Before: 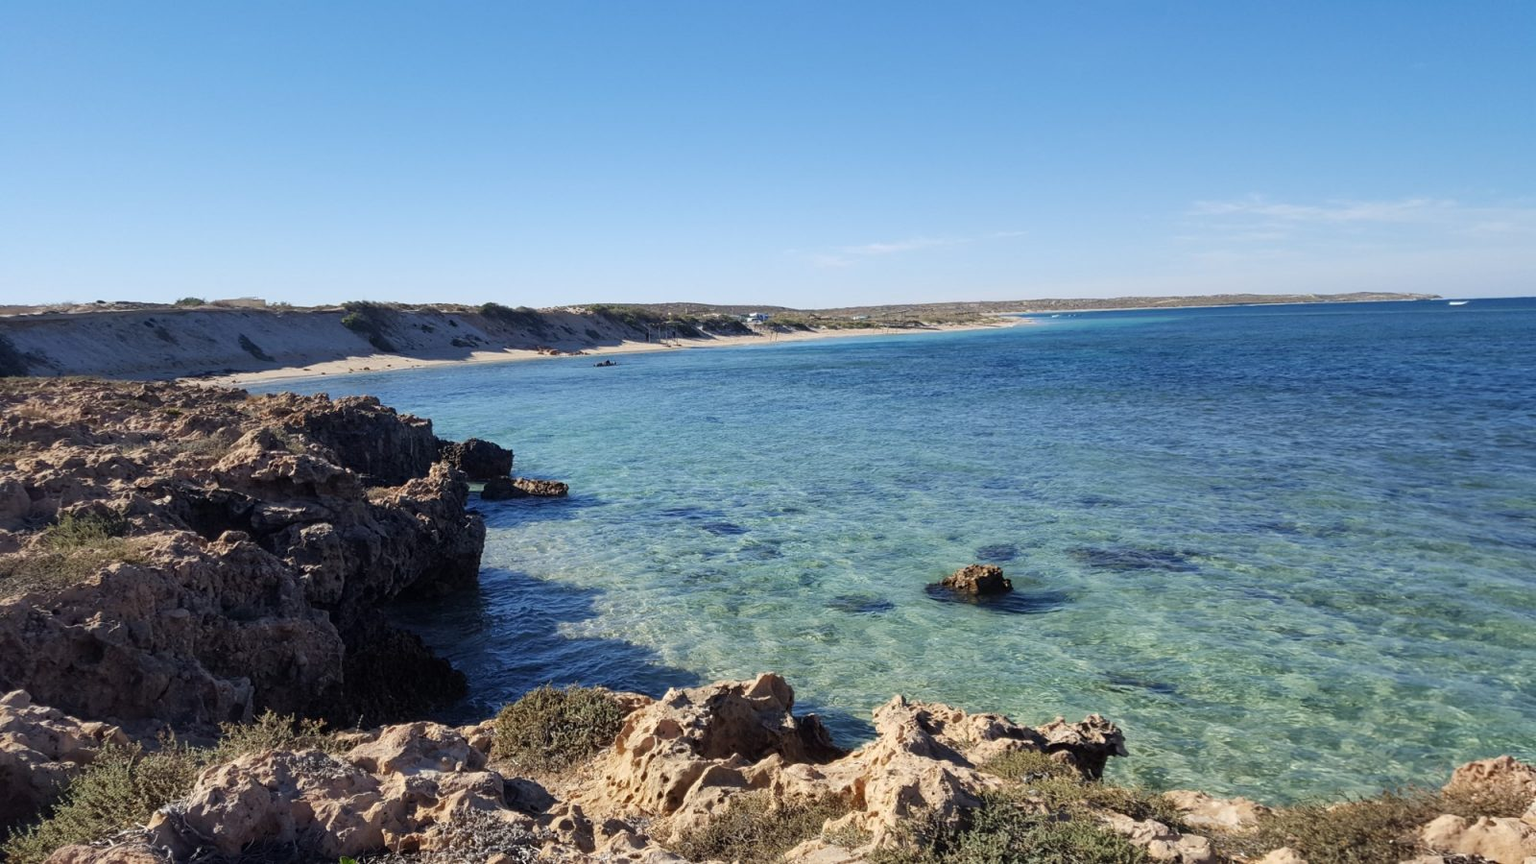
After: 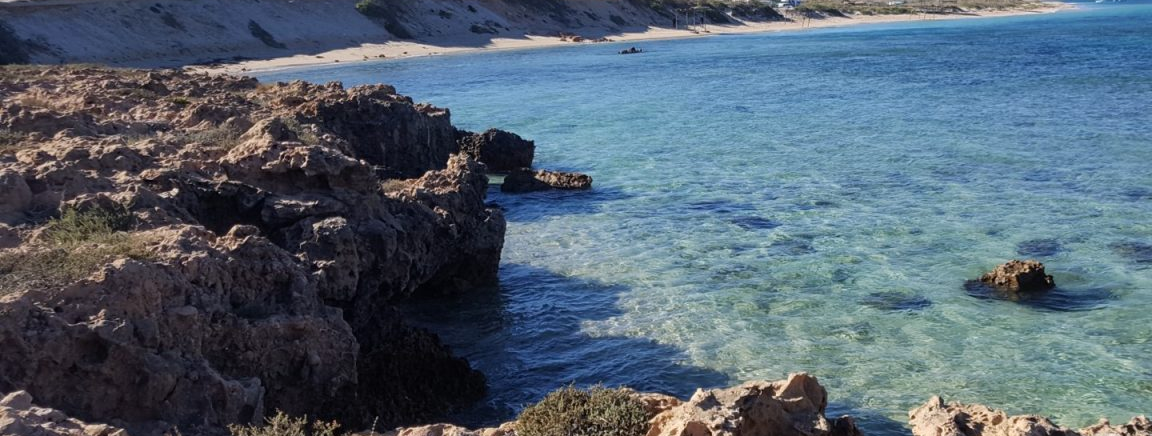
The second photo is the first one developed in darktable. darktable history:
crop: top 36.498%, right 27.964%, bottom 14.995%
white balance: red 1.004, blue 1.024
